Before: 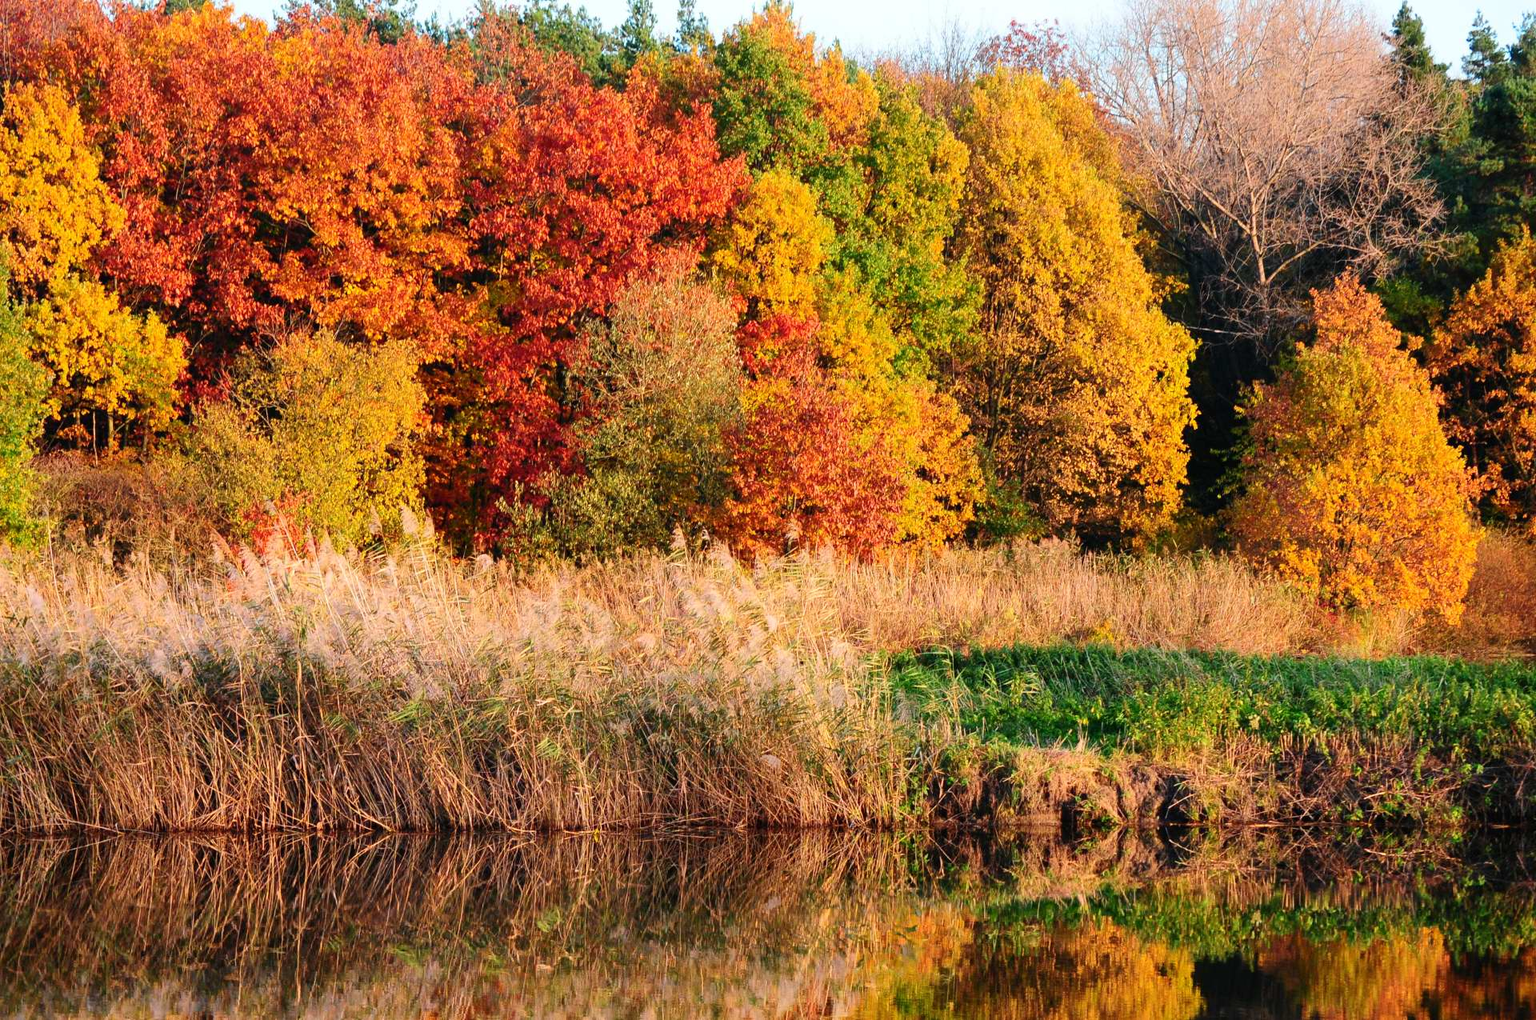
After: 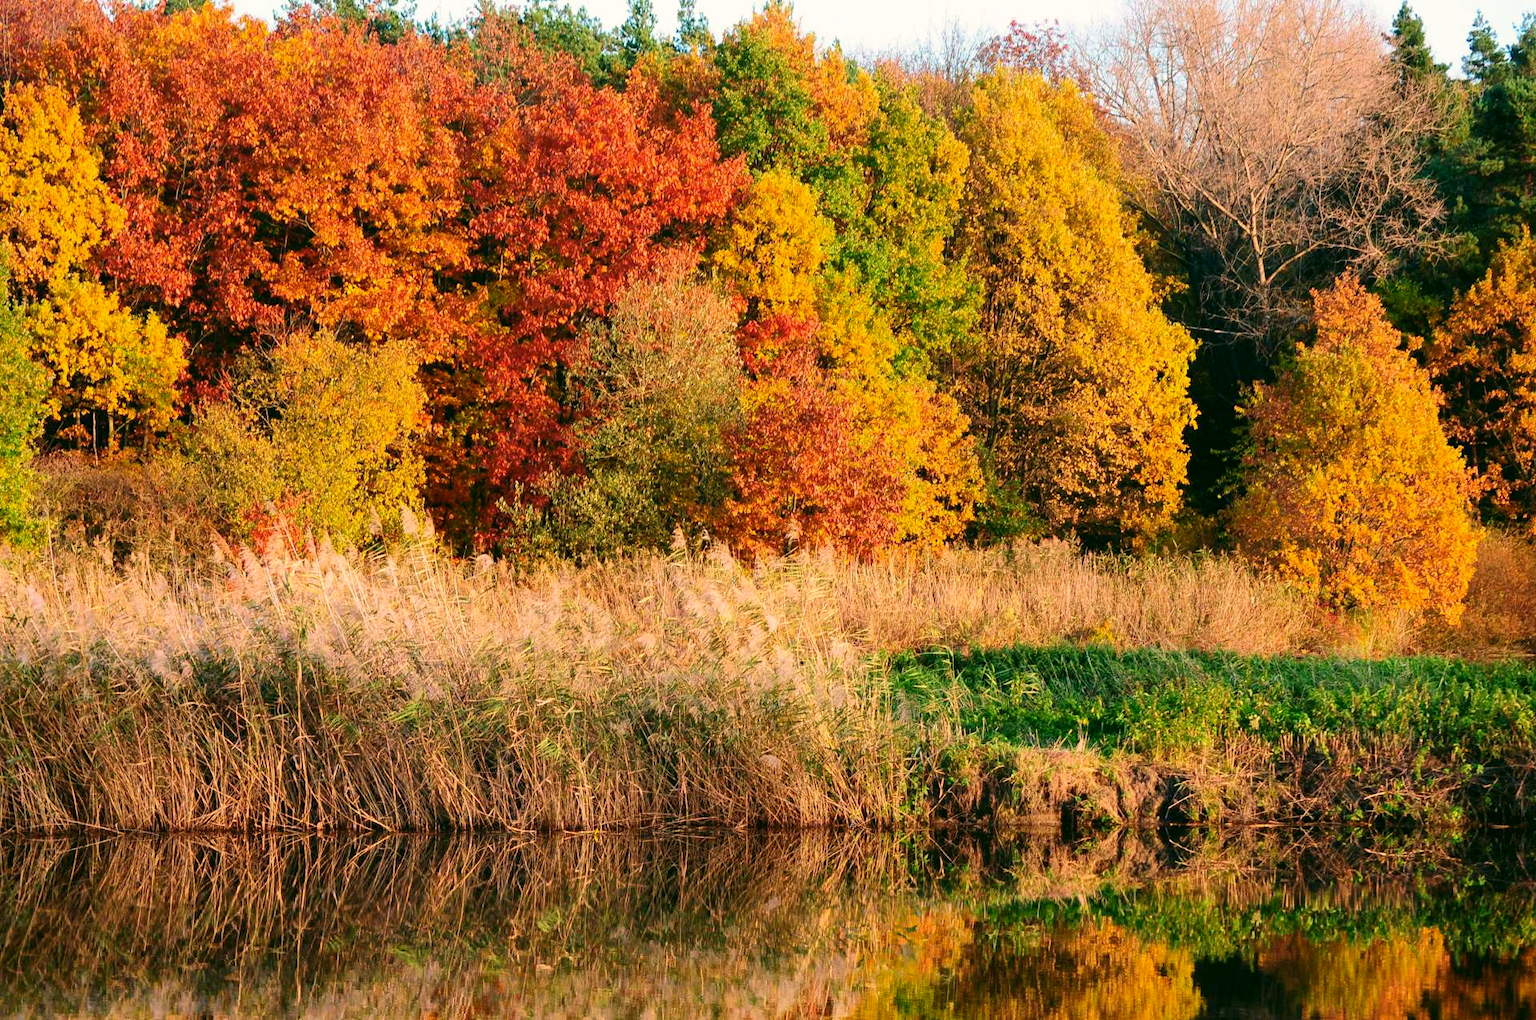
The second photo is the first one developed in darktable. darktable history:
color correction: highlights a* 4.12, highlights b* 4.96, shadows a* -7.47, shadows b* 4.67
velvia: on, module defaults
